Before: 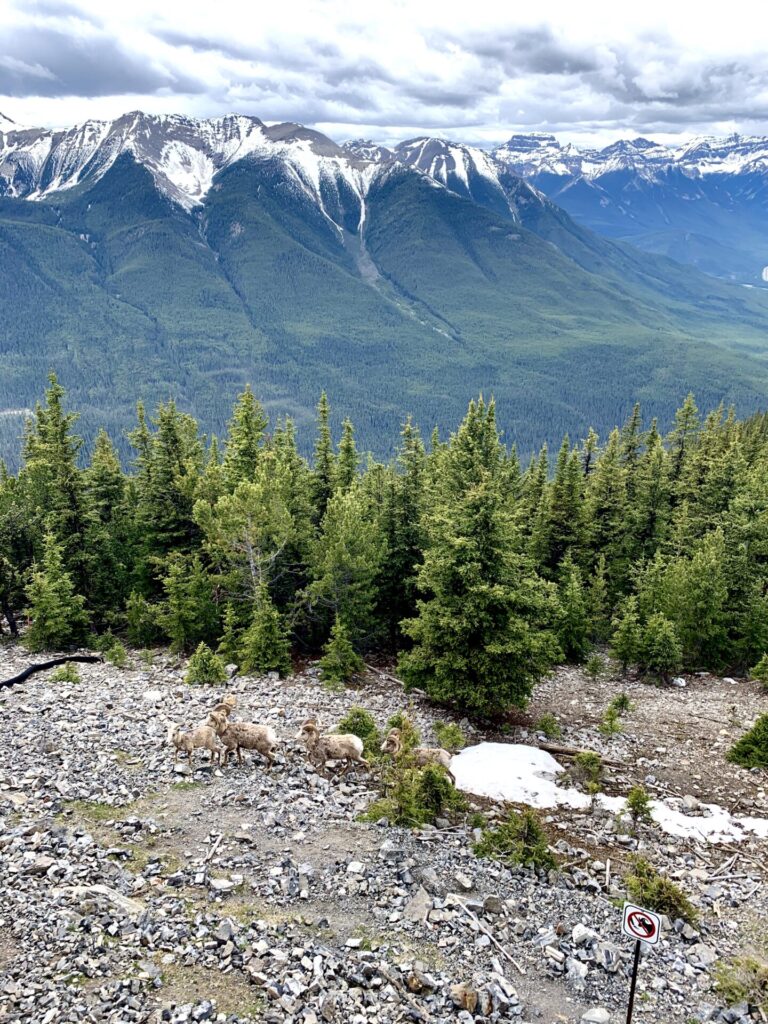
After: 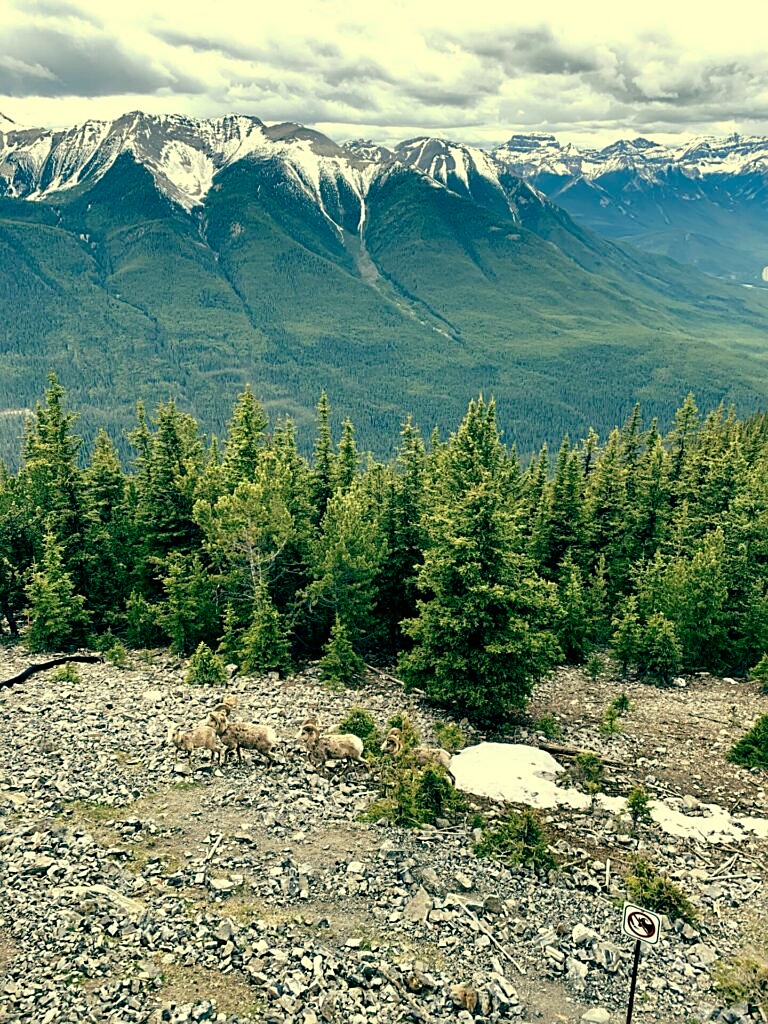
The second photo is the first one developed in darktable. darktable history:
color balance: mode lift, gamma, gain (sRGB), lift [1, 0.69, 1, 1], gamma [1, 1.482, 1, 1], gain [1, 1, 1, 0.802]
sharpen: on, module defaults
